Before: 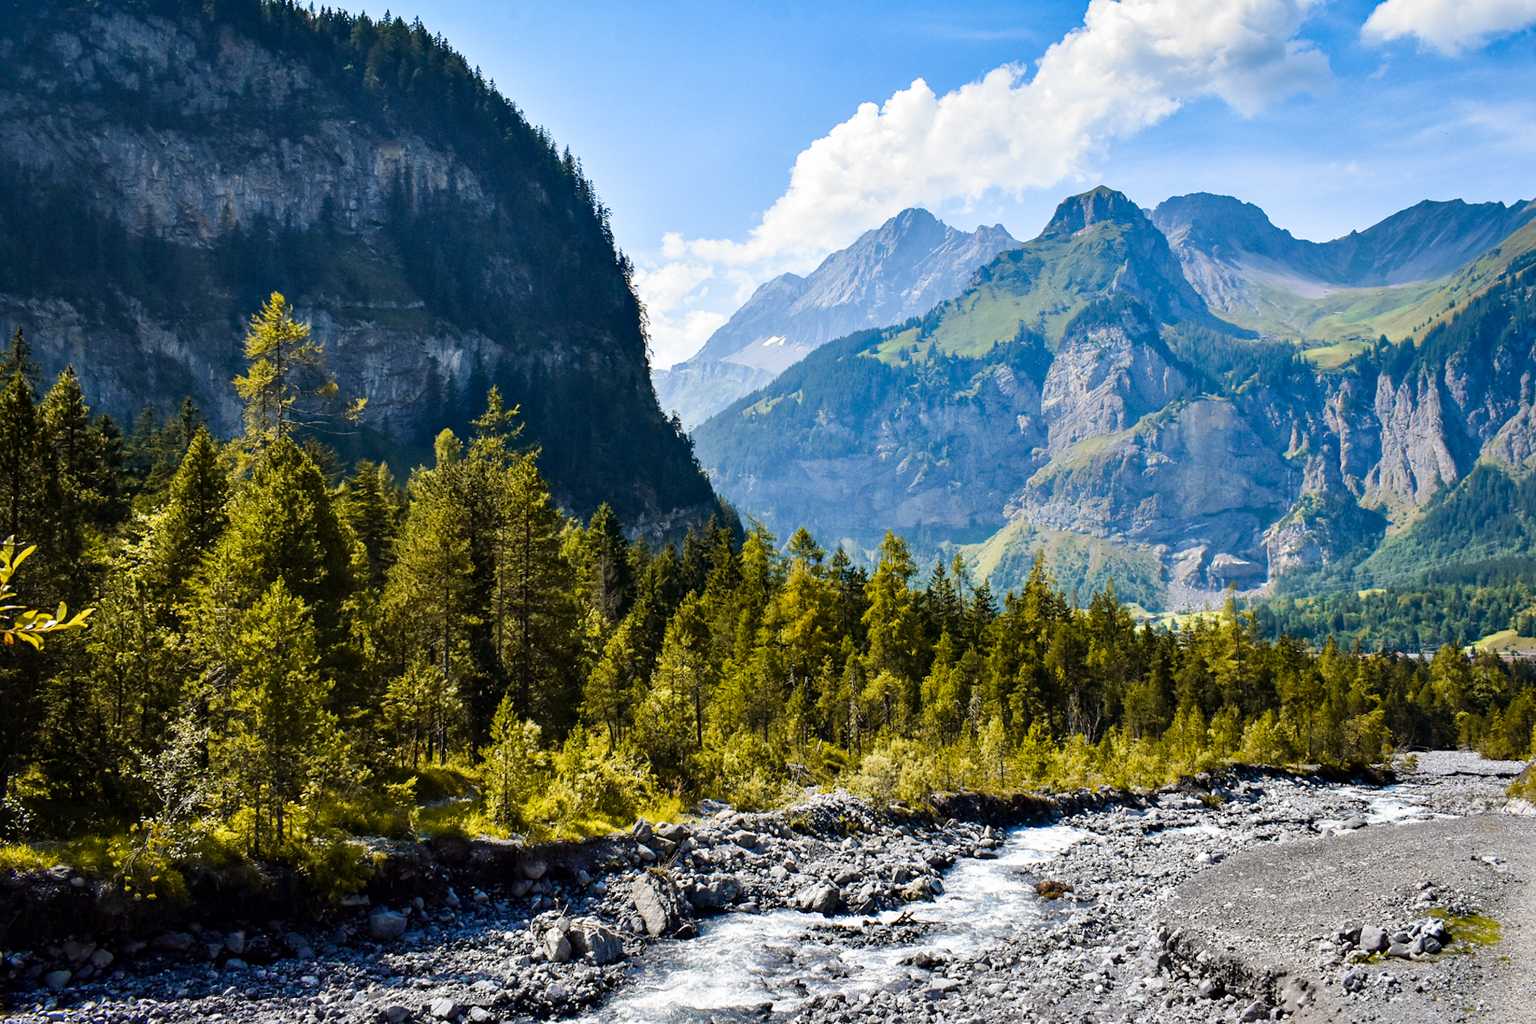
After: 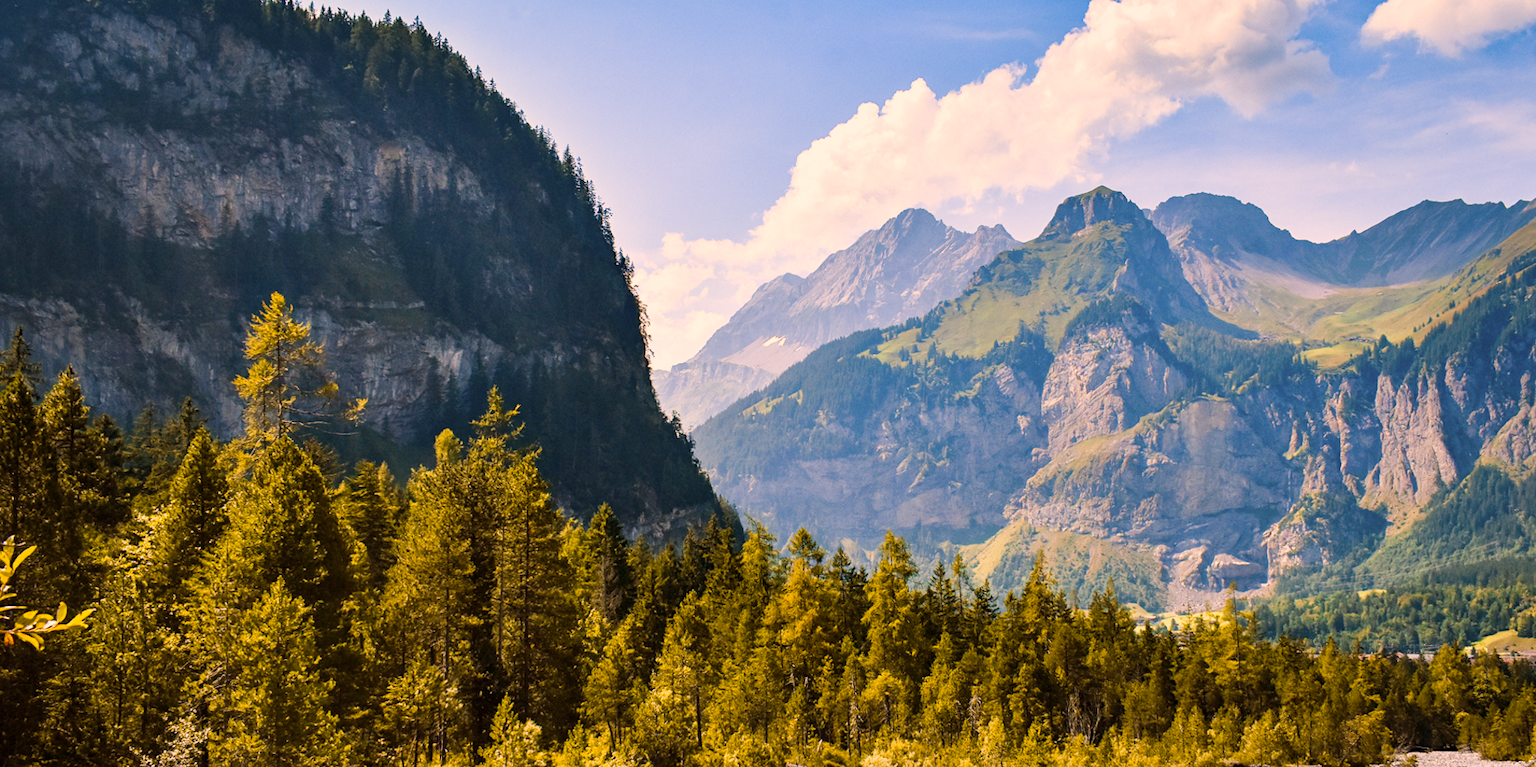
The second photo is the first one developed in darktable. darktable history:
color balance rgb: shadows lift › luminance -5%, shadows lift › chroma 1.1%, shadows lift › hue 219°, power › luminance 10%, power › chroma 2.83%, power › hue 60°, highlights gain › chroma 4.52%, highlights gain › hue 33.33°, saturation formula JzAzBz (2021)
crop: bottom 24.967%
